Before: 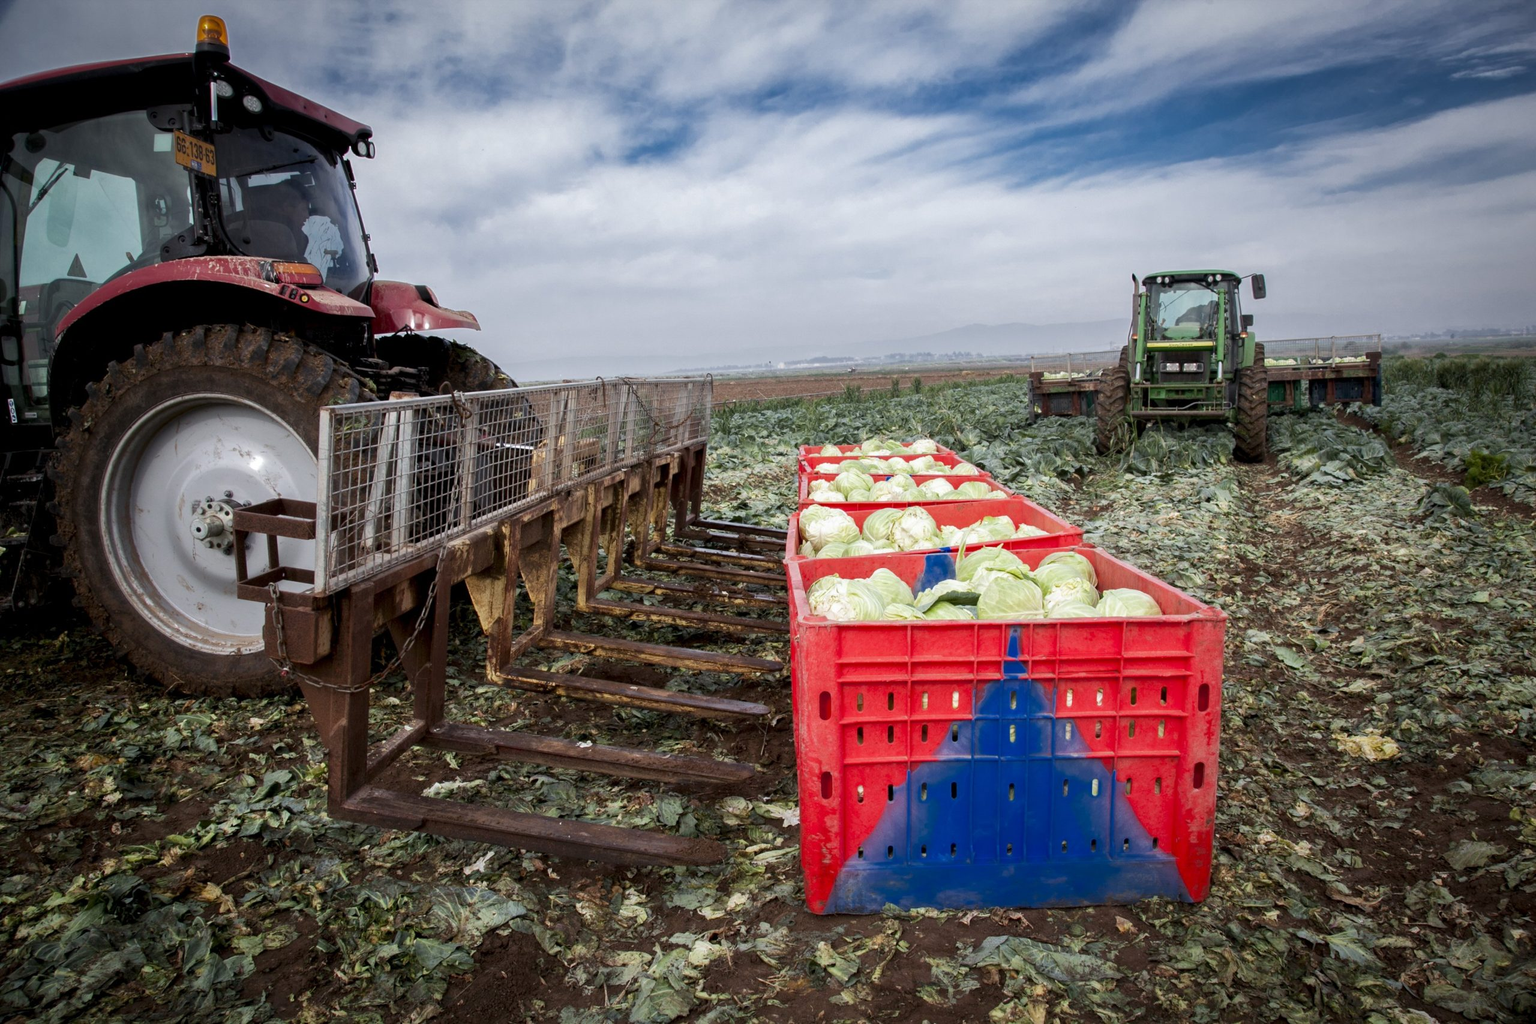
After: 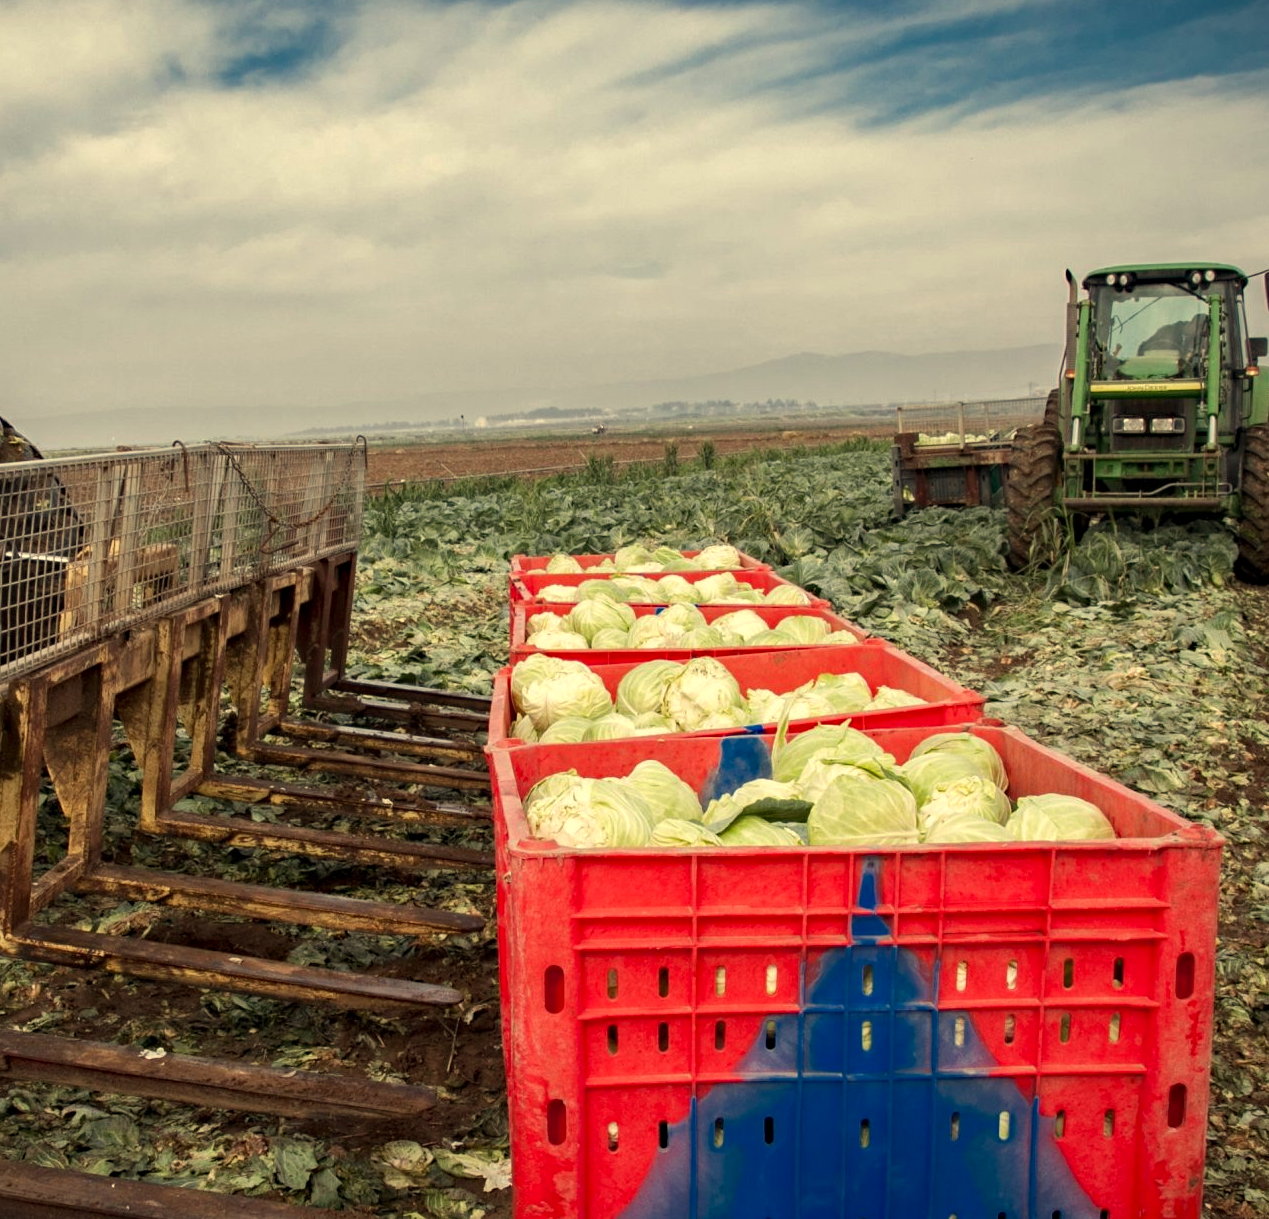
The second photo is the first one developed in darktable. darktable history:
crop: left 32.075%, top 10.976%, right 18.355%, bottom 17.596%
white balance: red 1.08, blue 0.791
haze removal: compatibility mode true, adaptive false
